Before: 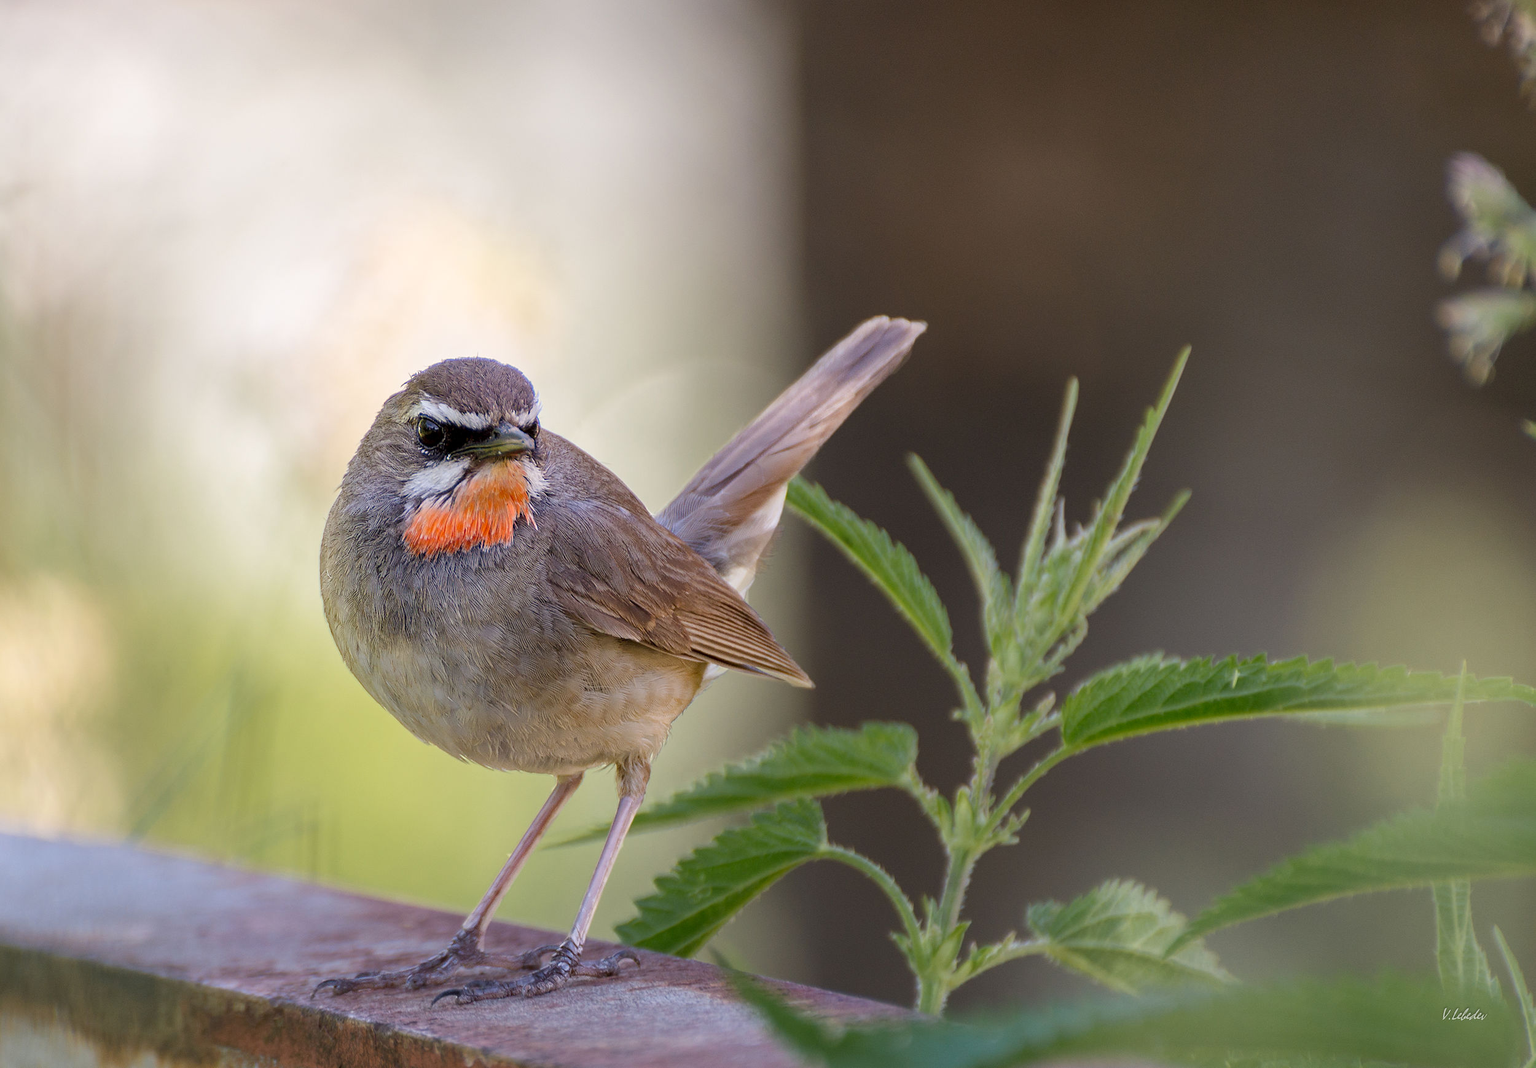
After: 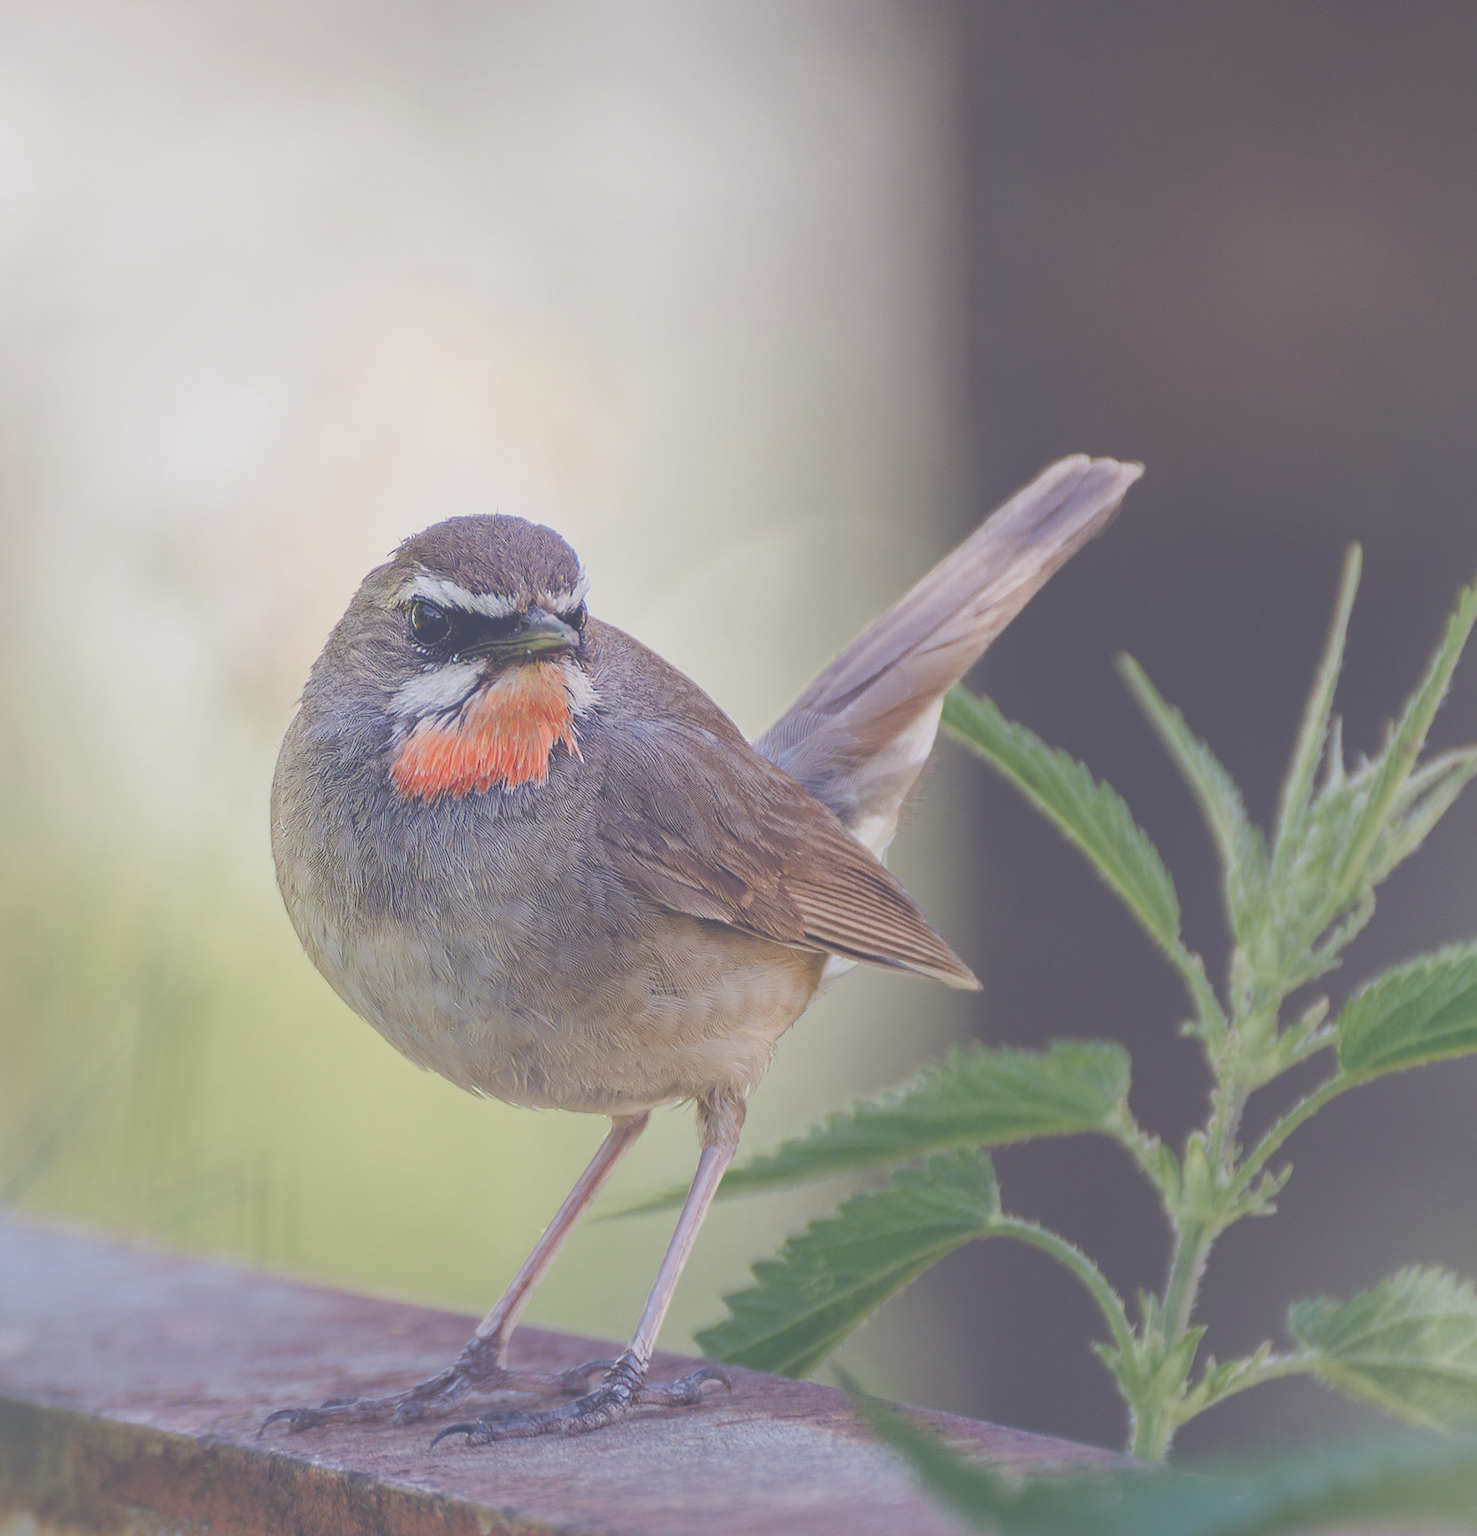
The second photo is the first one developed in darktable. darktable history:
filmic rgb: black relative exposure -7.77 EV, white relative exposure 4.44 EV, target black luminance 0%, hardness 3.75, latitude 50.66%, contrast 1.077, highlights saturation mix 8.56%, shadows ↔ highlights balance -0.275%
color balance rgb: shadows lift › chroma 3.32%, shadows lift › hue 280.2°, global offset › chroma 0.254%, global offset › hue 257.79°, perceptual saturation grading › global saturation 20%, perceptual saturation grading › highlights -50.552%, perceptual saturation grading › shadows 30.543%
crop and rotate: left 8.667%, right 24.459%
exposure: black level correction -0.087, compensate exposure bias true, compensate highlight preservation false
